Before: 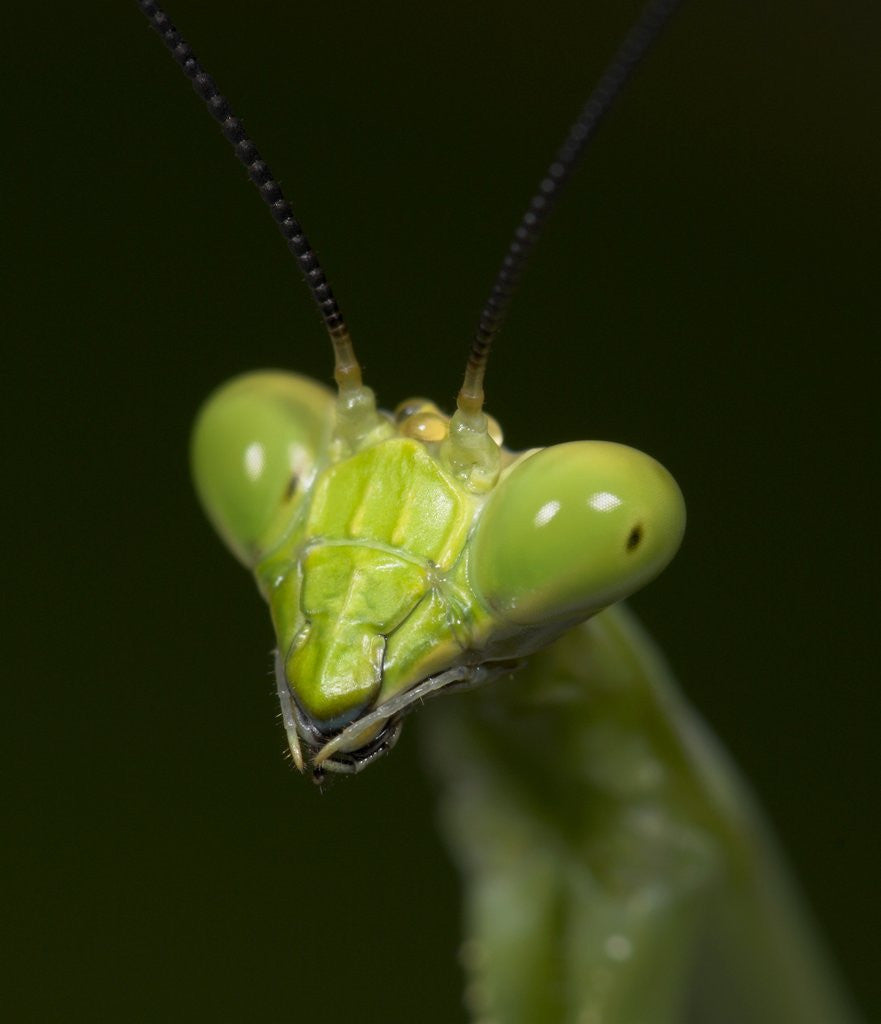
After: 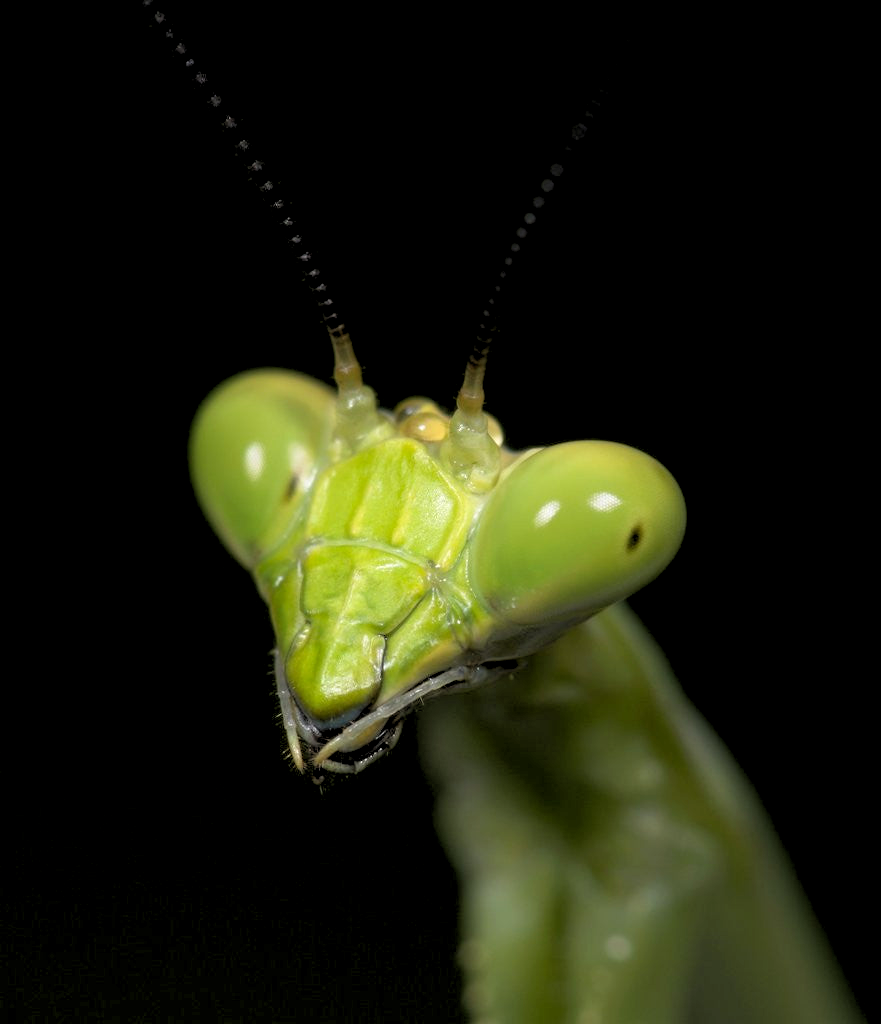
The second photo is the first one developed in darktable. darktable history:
rgb levels: levels [[0.013, 0.434, 0.89], [0, 0.5, 1], [0, 0.5, 1]]
color zones: curves: ch1 [(0.077, 0.436) (0.25, 0.5) (0.75, 0.5)]
